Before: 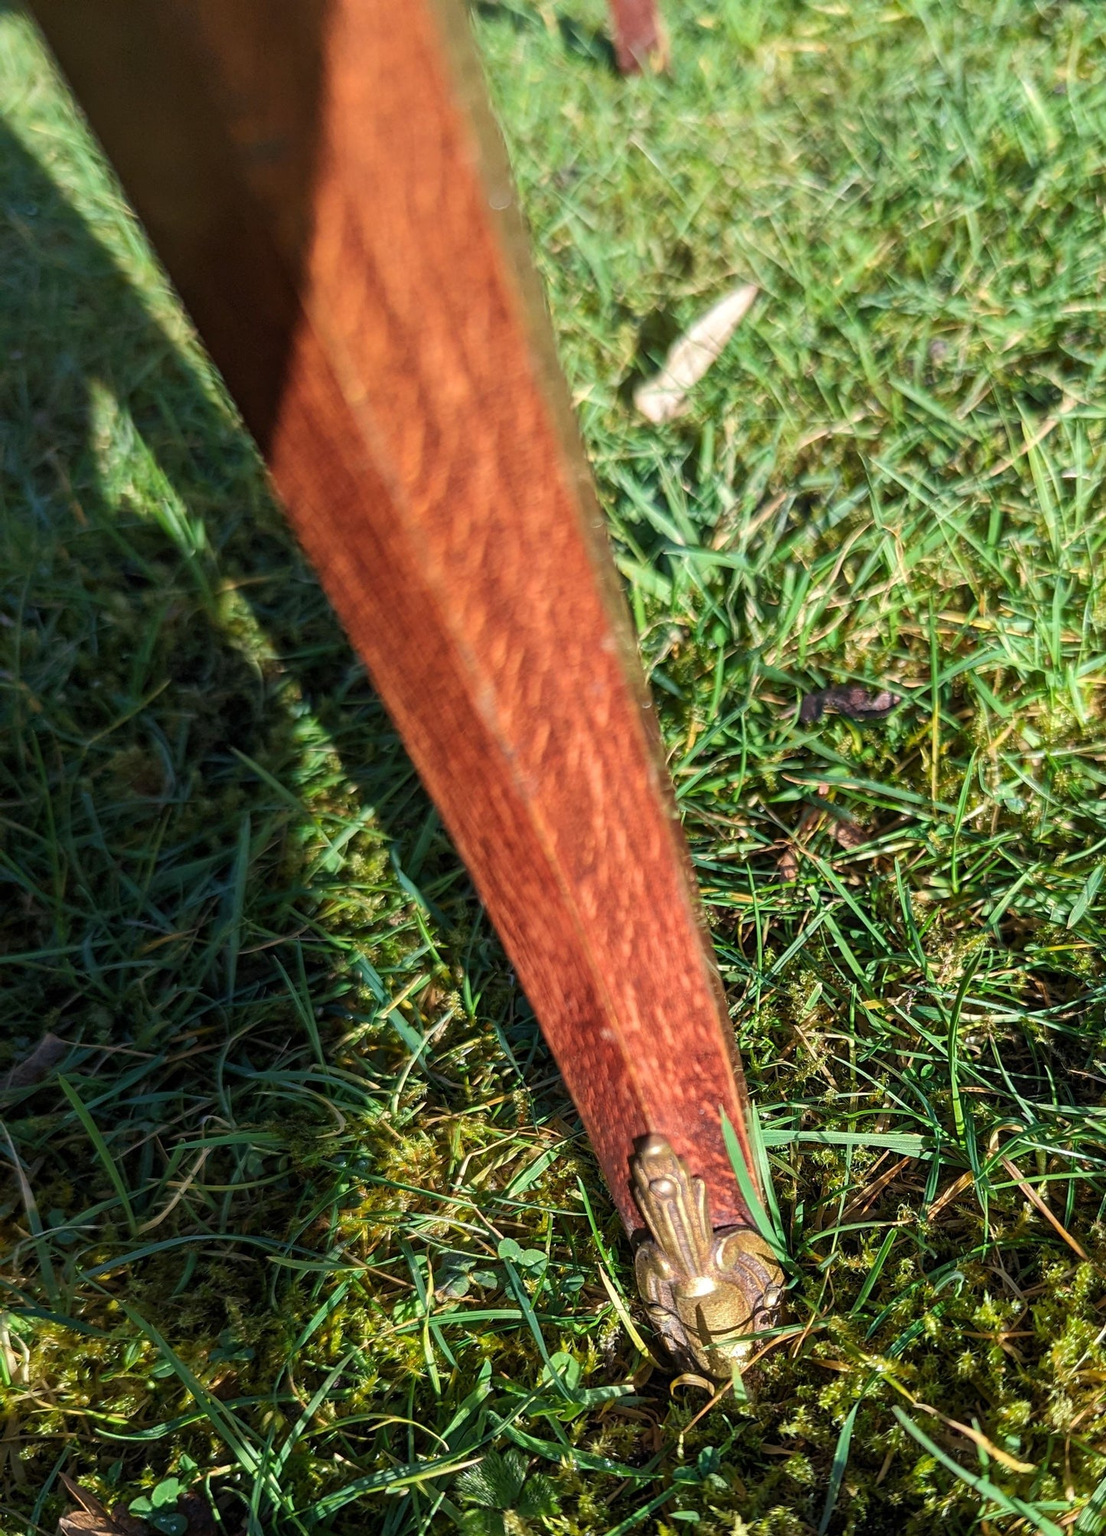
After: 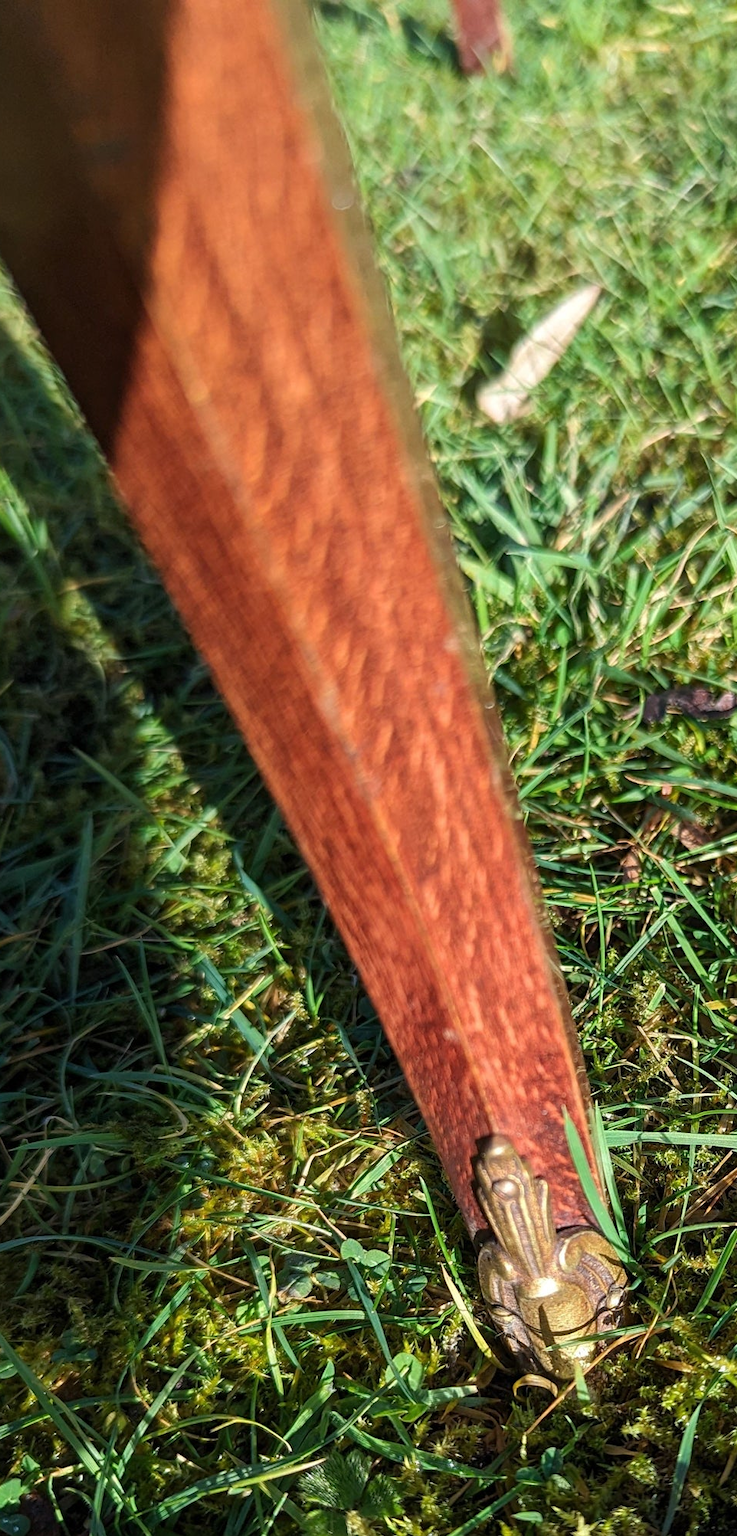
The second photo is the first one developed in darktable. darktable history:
crop and rotate: left 14.292%, right 19.041%
rotate and perspective: automatic cropping original format, crop left 0, crop top 0
